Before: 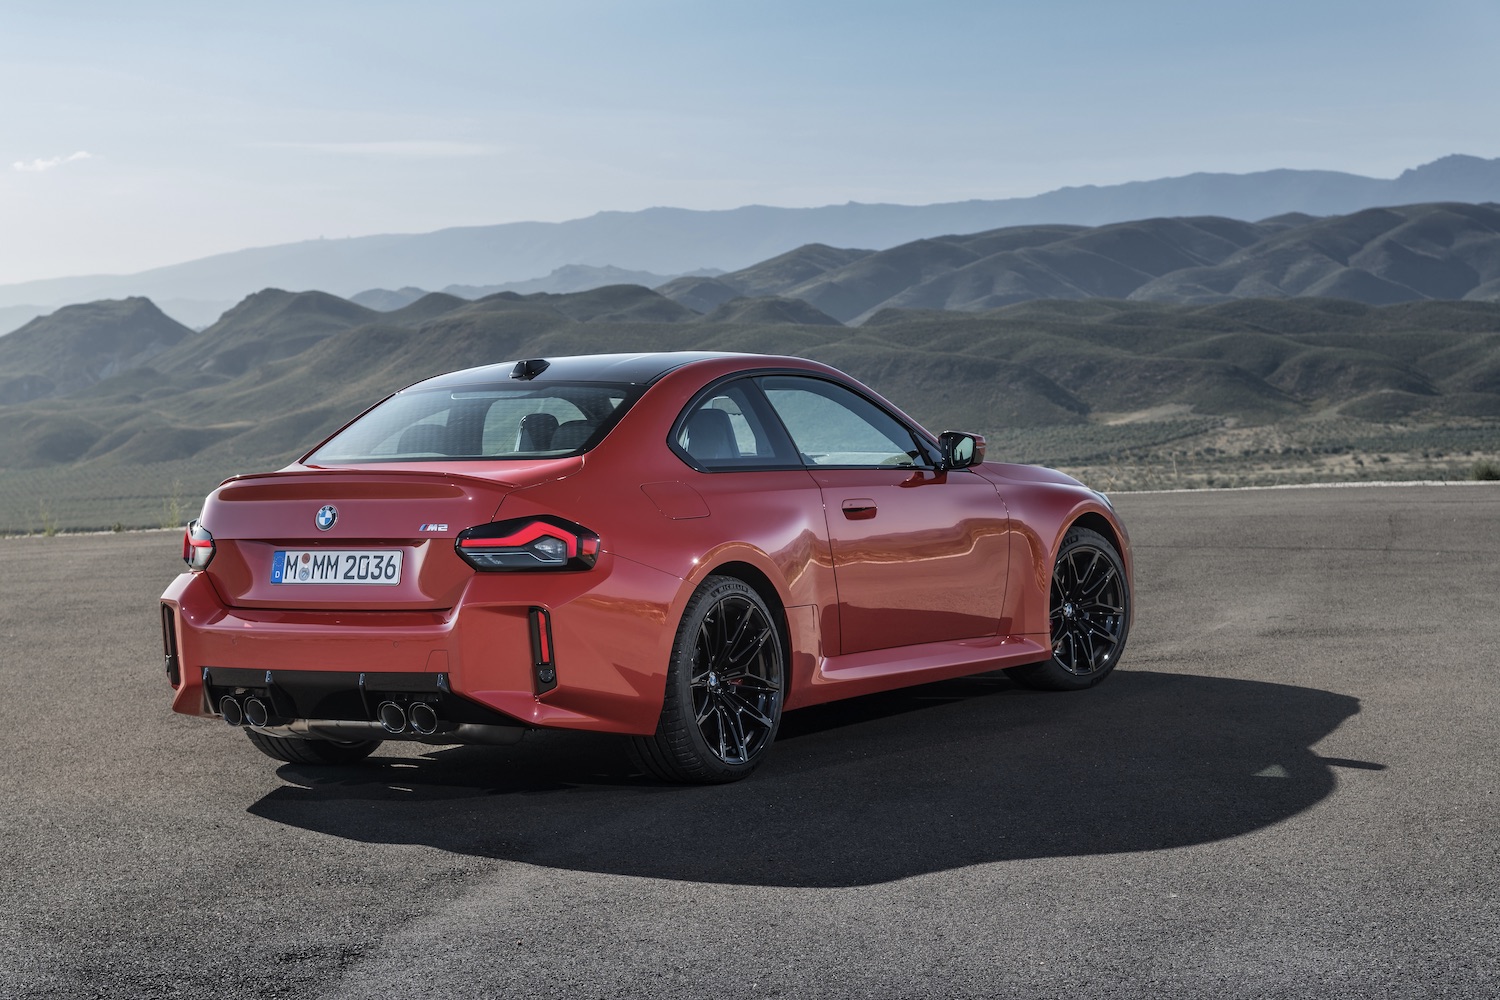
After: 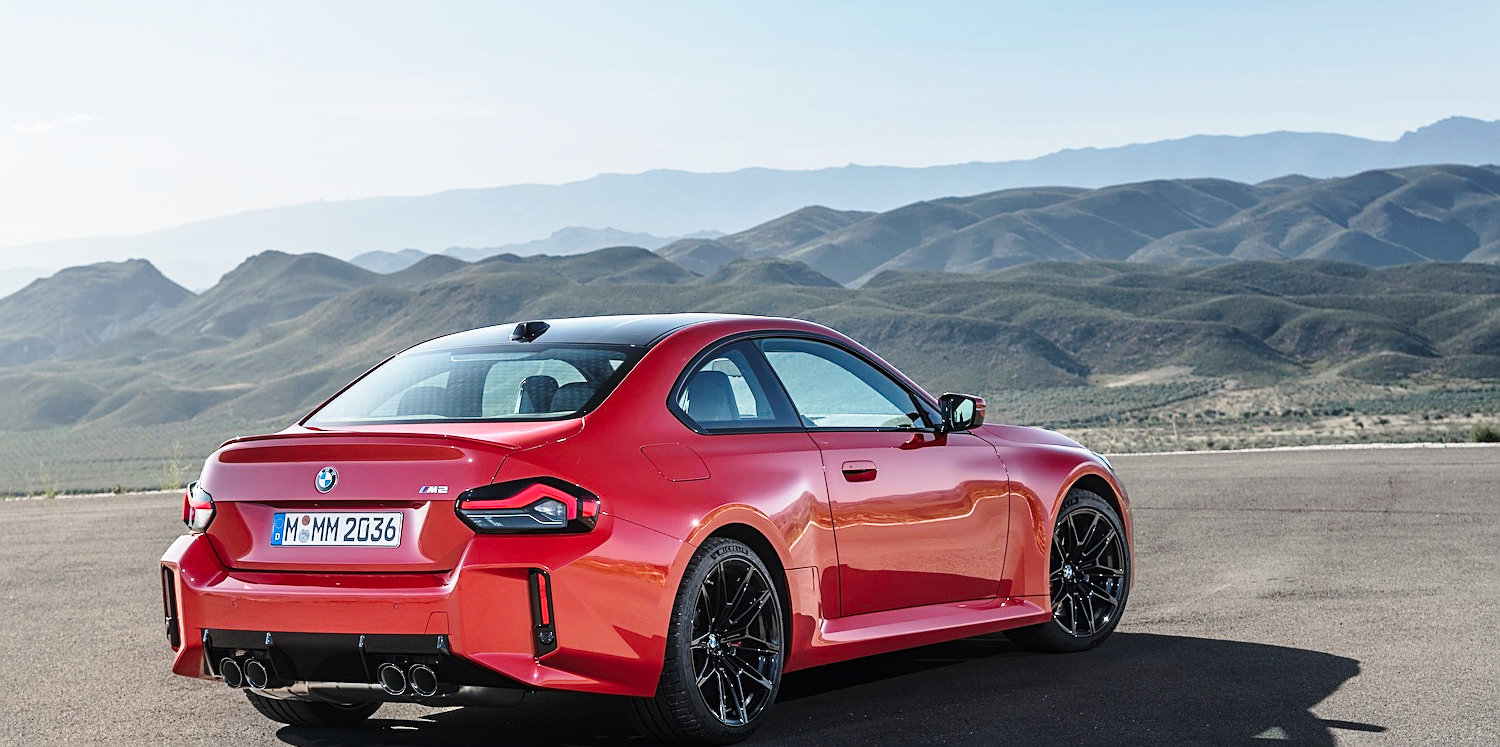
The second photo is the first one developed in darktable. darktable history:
crop: top 3.812%, bottom 21.404%
base curve: curves: ch0 [(0, 0) (0.028, 0.03) (0.121, 0.232) (0.46, 0.748) (0.859, 0.968) (1, 1)], preserve colors none
sharpen: on, module defaults
